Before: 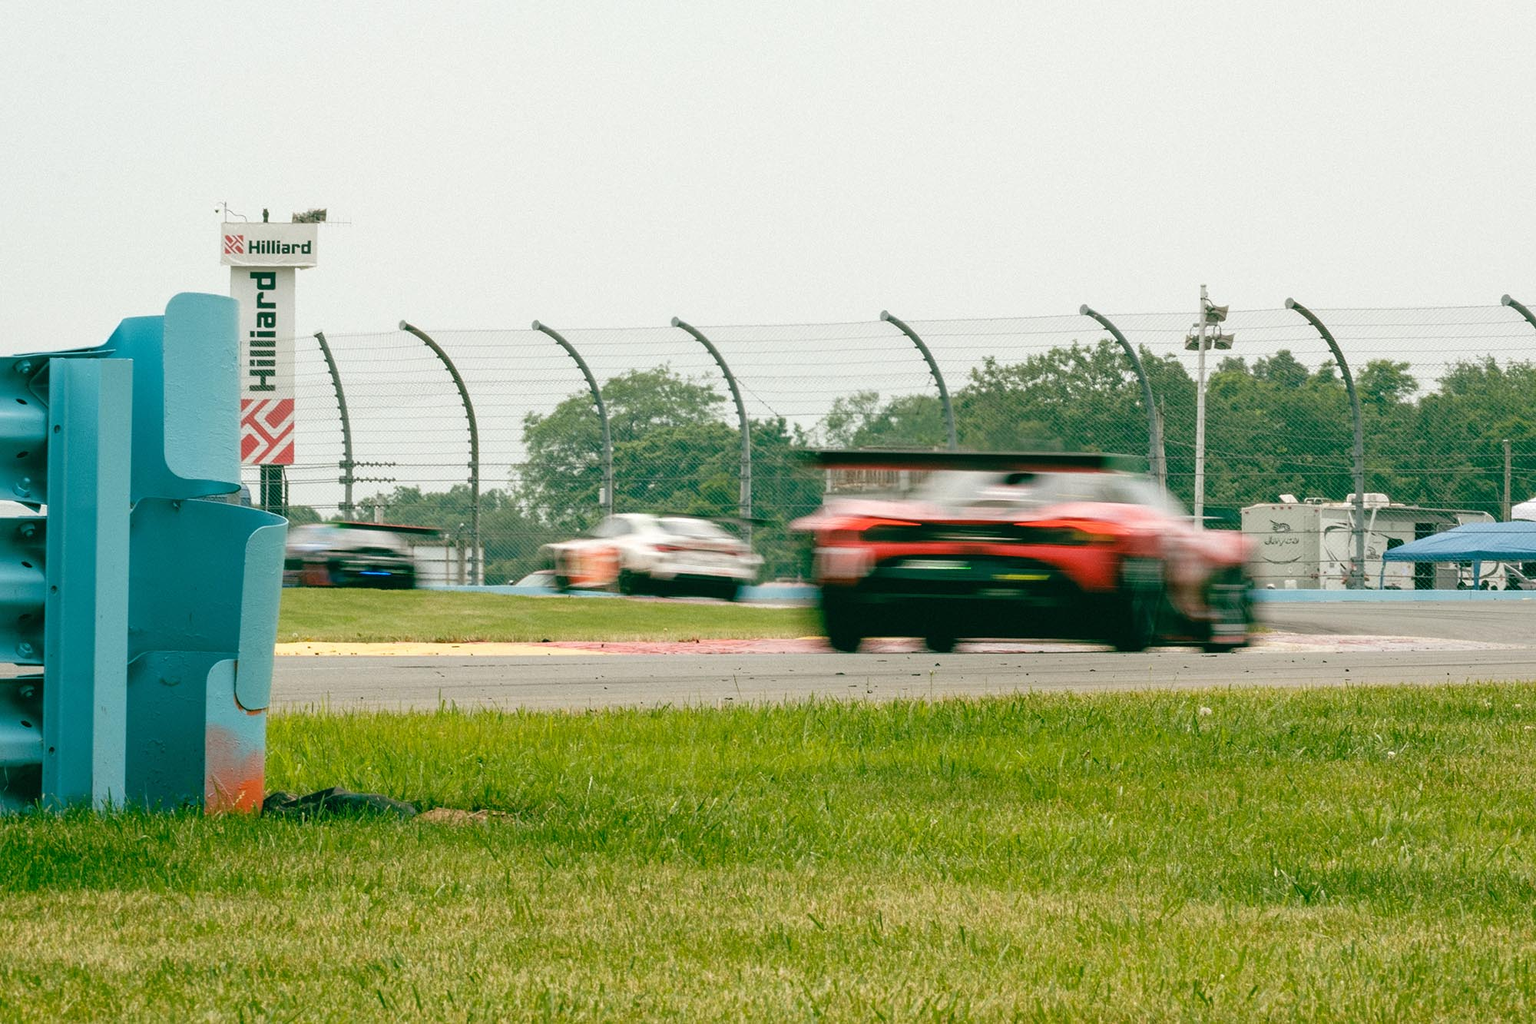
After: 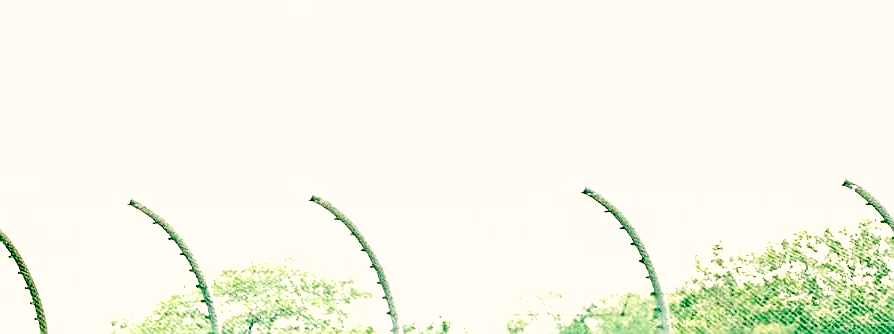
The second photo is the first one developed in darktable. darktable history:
crop: left 28.64%, top 16.832%, right 26.637%, bottom 58.055%
exposure: black level correction 0, exposure 2 EV, compensate highlight preservation false
sharpen: on, module defaults
color correction: highlights a* 4.02, highlights b* 4.98, shadows a* -7.55, shadows b* 4.98
base curve: curves: ch0 [(0, 0) (0.036, 0.025) (0.121, 0.166) (0.206, 0.329) (0.605, 0.79) (1, 1)], preserve colors none
shadows and highlights: low approximation 0.01, soften with gaussian
